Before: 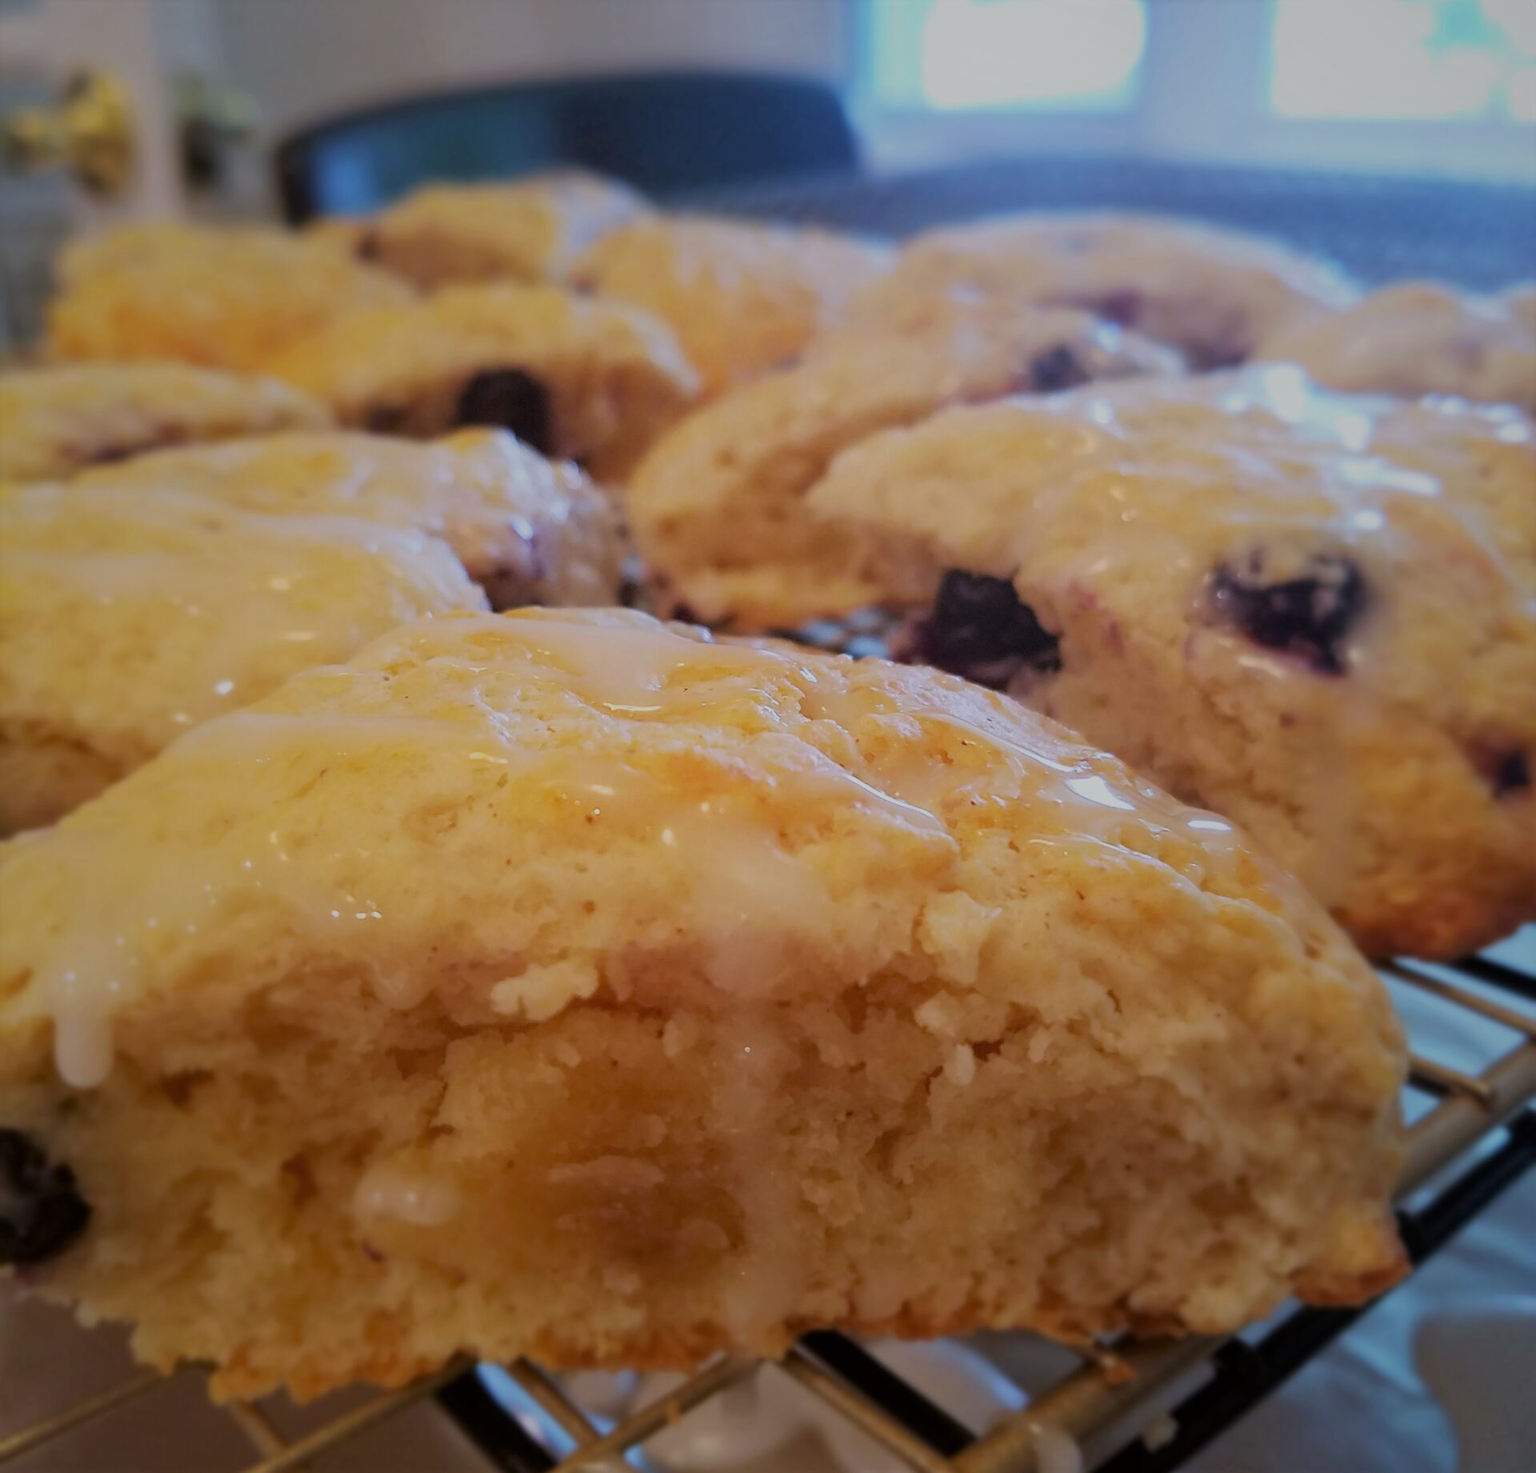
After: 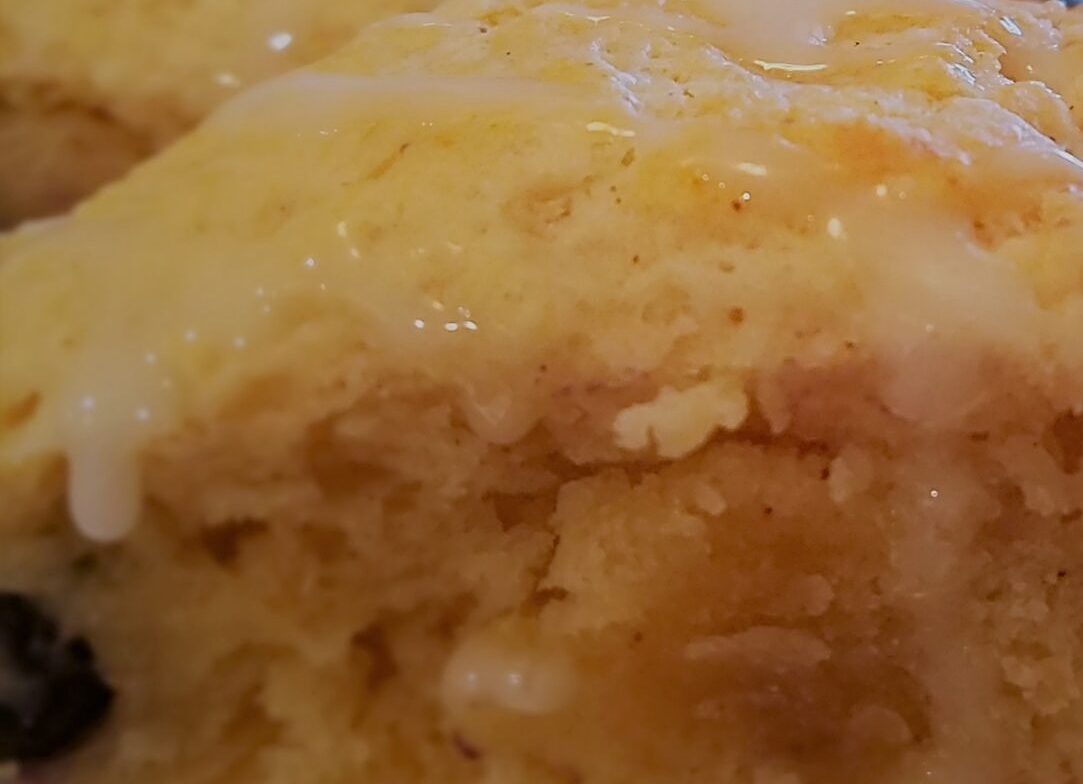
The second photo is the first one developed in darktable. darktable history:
crop: top 44.483%, right 43.593%, bottom 12.892%
sharpen: radius 4
